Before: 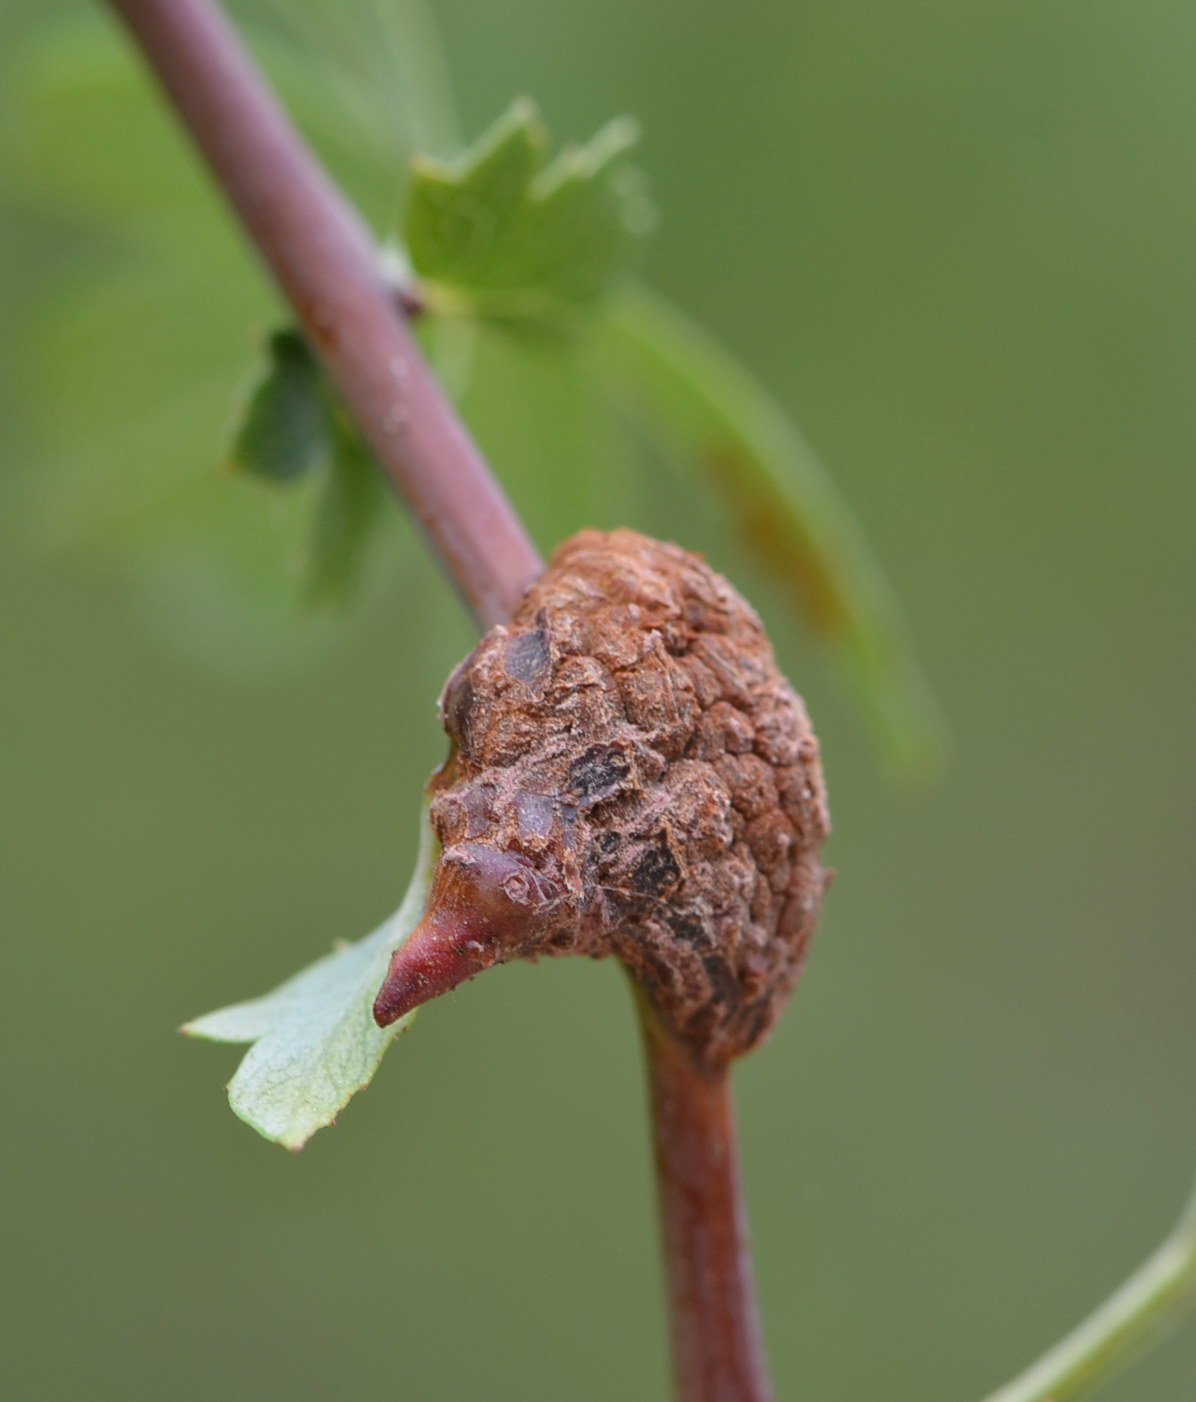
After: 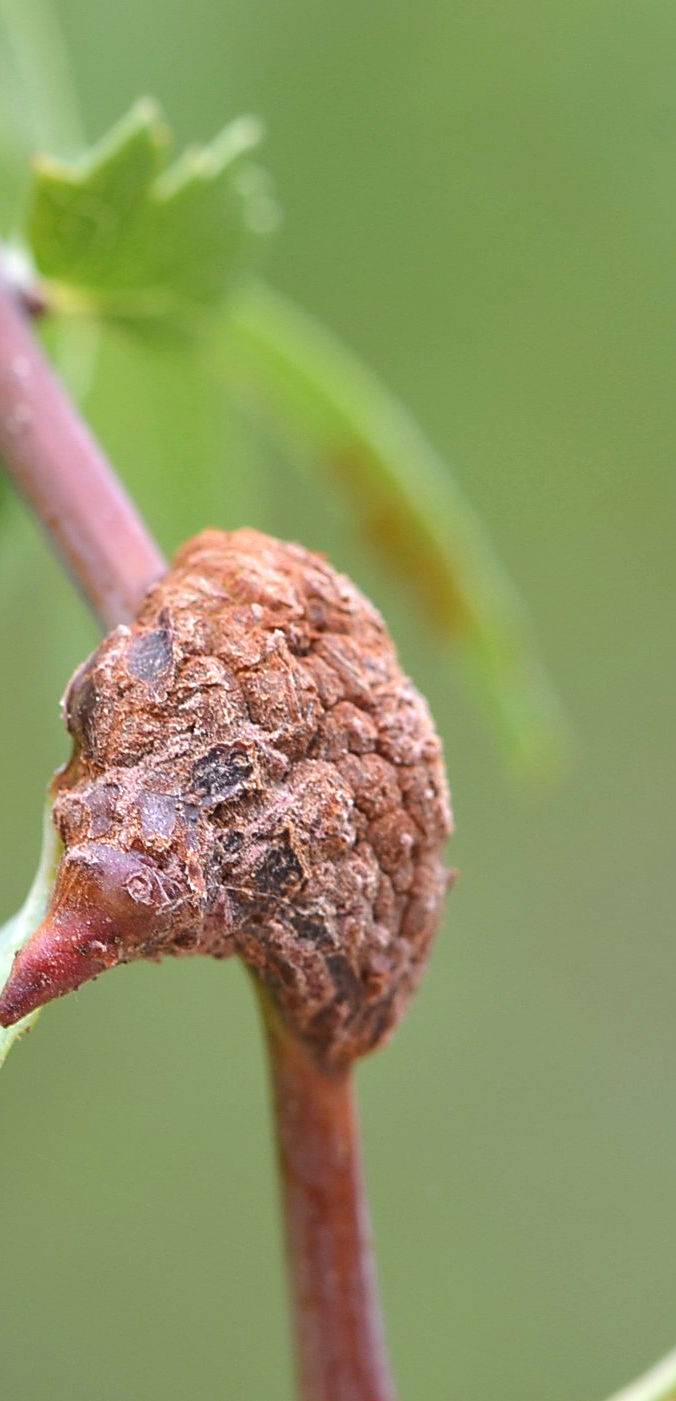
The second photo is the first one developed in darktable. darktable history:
exposure: exposure 0.7 EV, compensate highlight preservation false
sharpen: on, module defaults
crop: left 31.589%, top 0%, right 11.879%
